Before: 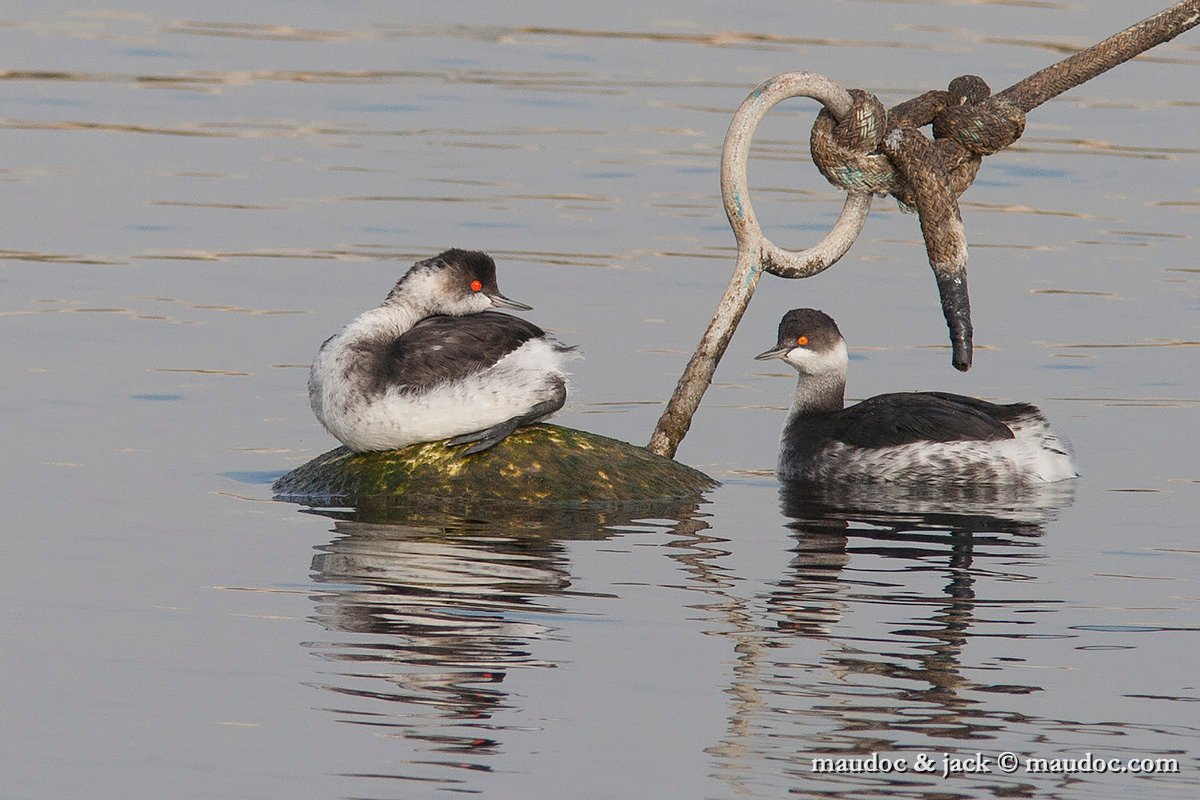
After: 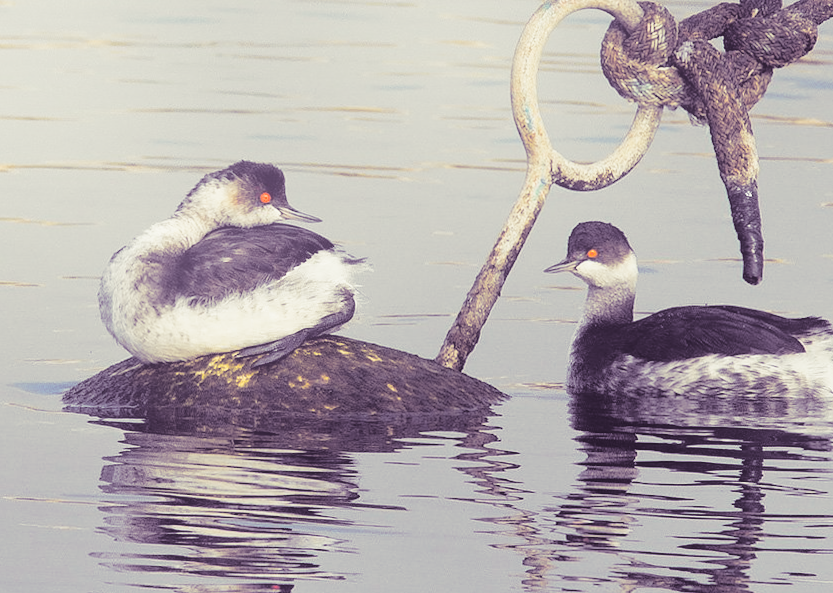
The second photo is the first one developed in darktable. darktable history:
bloom: on, module defaults
tone curve: curves: ch0 [(0, 0.013) (0.129, 0.1) (0.327, 0.382) (0.489, 0.573) (0.66, 0.748) (0.858, 0.926) (1, 0.977)]; ch1 [(0, 0) (0.353, 0.344) (0.45, 0.46) (0.498, 0.498) (0.521, 0.512) (0.563, 0.559) (0.592, 0.585) (0.647, 0.68) (1, 1)]; ch2 [(0, 0) (0.333, 0.346) (0.375, 0.375) (0.427, 0.44) (0.476, 0.492) (0.511, 0.508) (0.528, 0.533) (0.579, 0.61) (0.612, 0.644) (0.66, 0.715) (1, 1)], color space Lab, independent channels, preserve colors none
crop and rotate: left 17.046%, top 10.659%, right 12.989%, bottom 14.553%
rotate and perspective: rotation 0.192°, lens shift (horizontal) -0.015, crop left 0.005, crop right 0.996, crop top 0.006, crop bottom 0.99
split-toning: shadows › hue 266.4°, shadows › saturation 0.4, highlights › hue 61.2°, highlights › saturation 0.3, compress 0%
